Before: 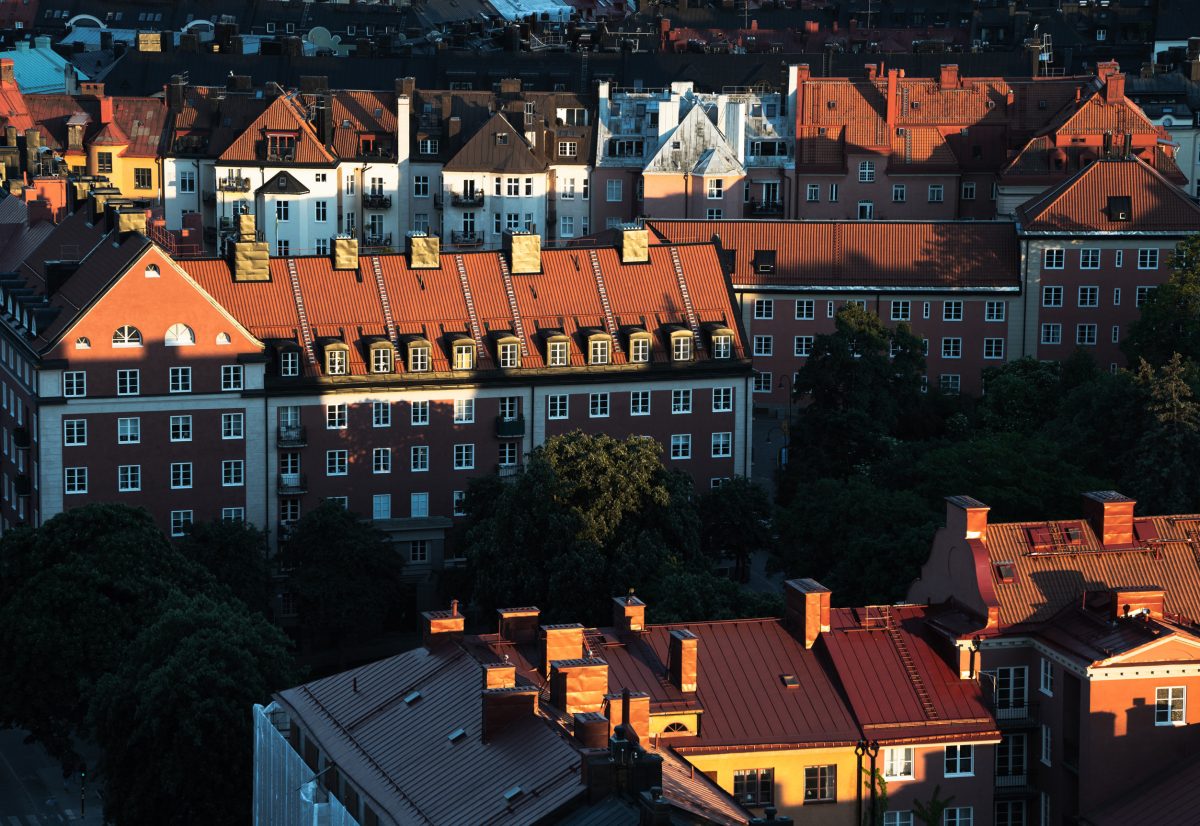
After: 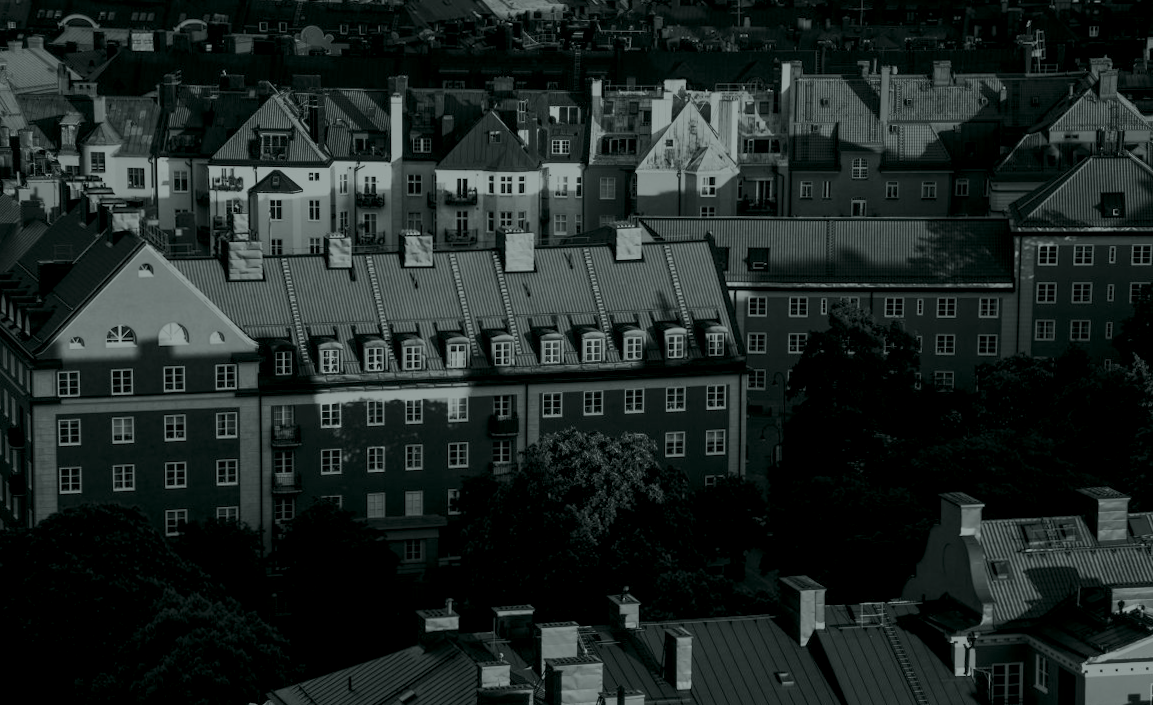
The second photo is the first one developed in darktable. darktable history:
crop and rotate: angle 0.2°, left 0.275%, right 3.127%, bottom 14.18%
exposure: exposure 2.207 EV, compensate highlight preservation false
colorize: hue 90°, saturation 19%, lightness 1.59%, version 1
local contrast: on, module defaults
